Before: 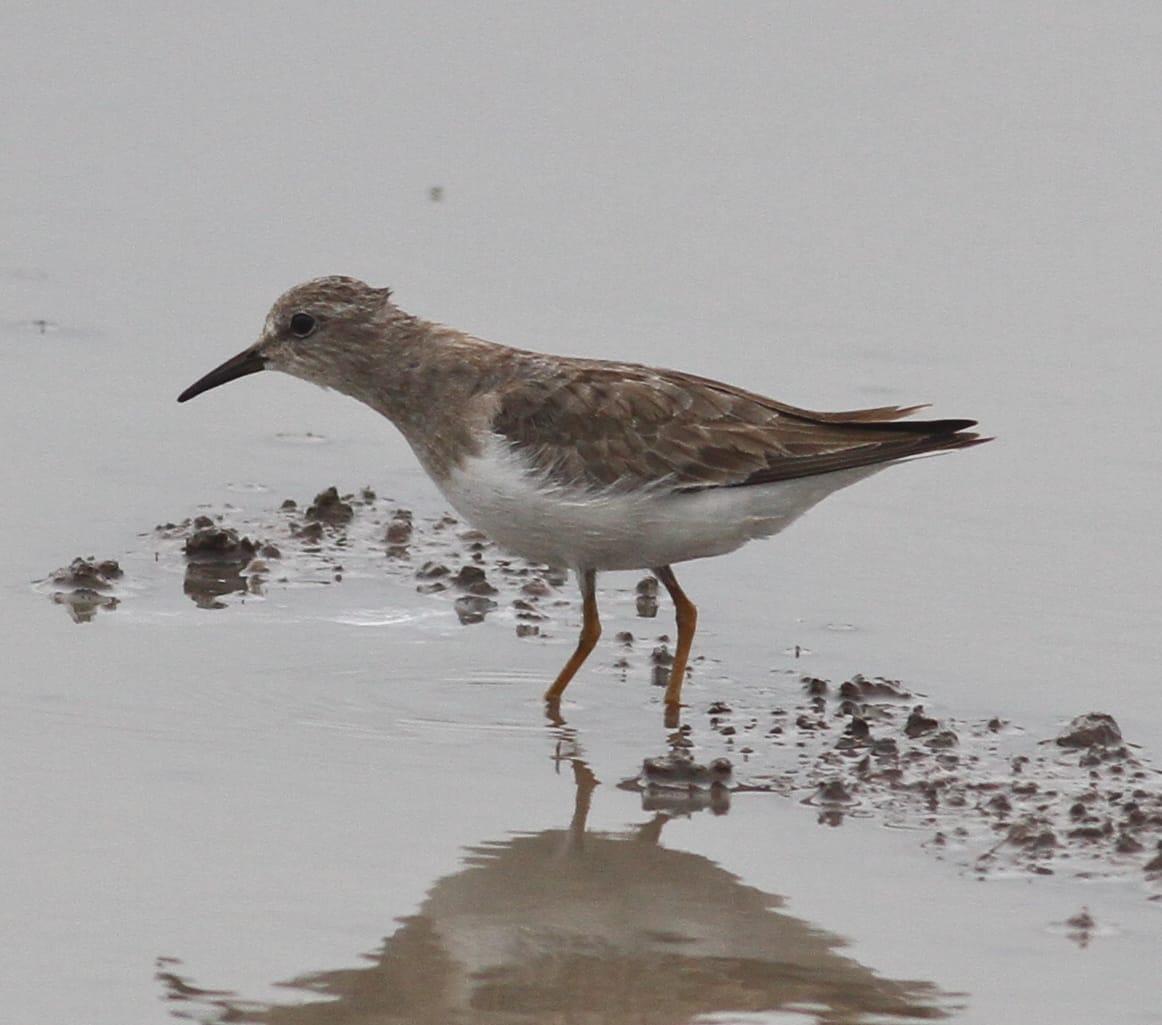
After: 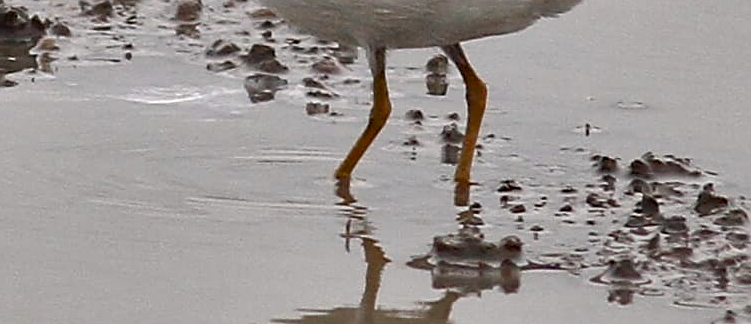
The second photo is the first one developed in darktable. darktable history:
haze removal: adaptive false
crop: left 18.108%, top 50.962%, right 17.259%, bottom 16.849%
shadows and highlights: low approximation 0.01, soften with gaussian
sharpen: on, module defaults
color balance rgb: highlights gain › luminance 0.592%, highlights gain › chroma 0.508%, highlights gain › hue 41.11°, perceptual saturation grading › global saturation 9.658%
